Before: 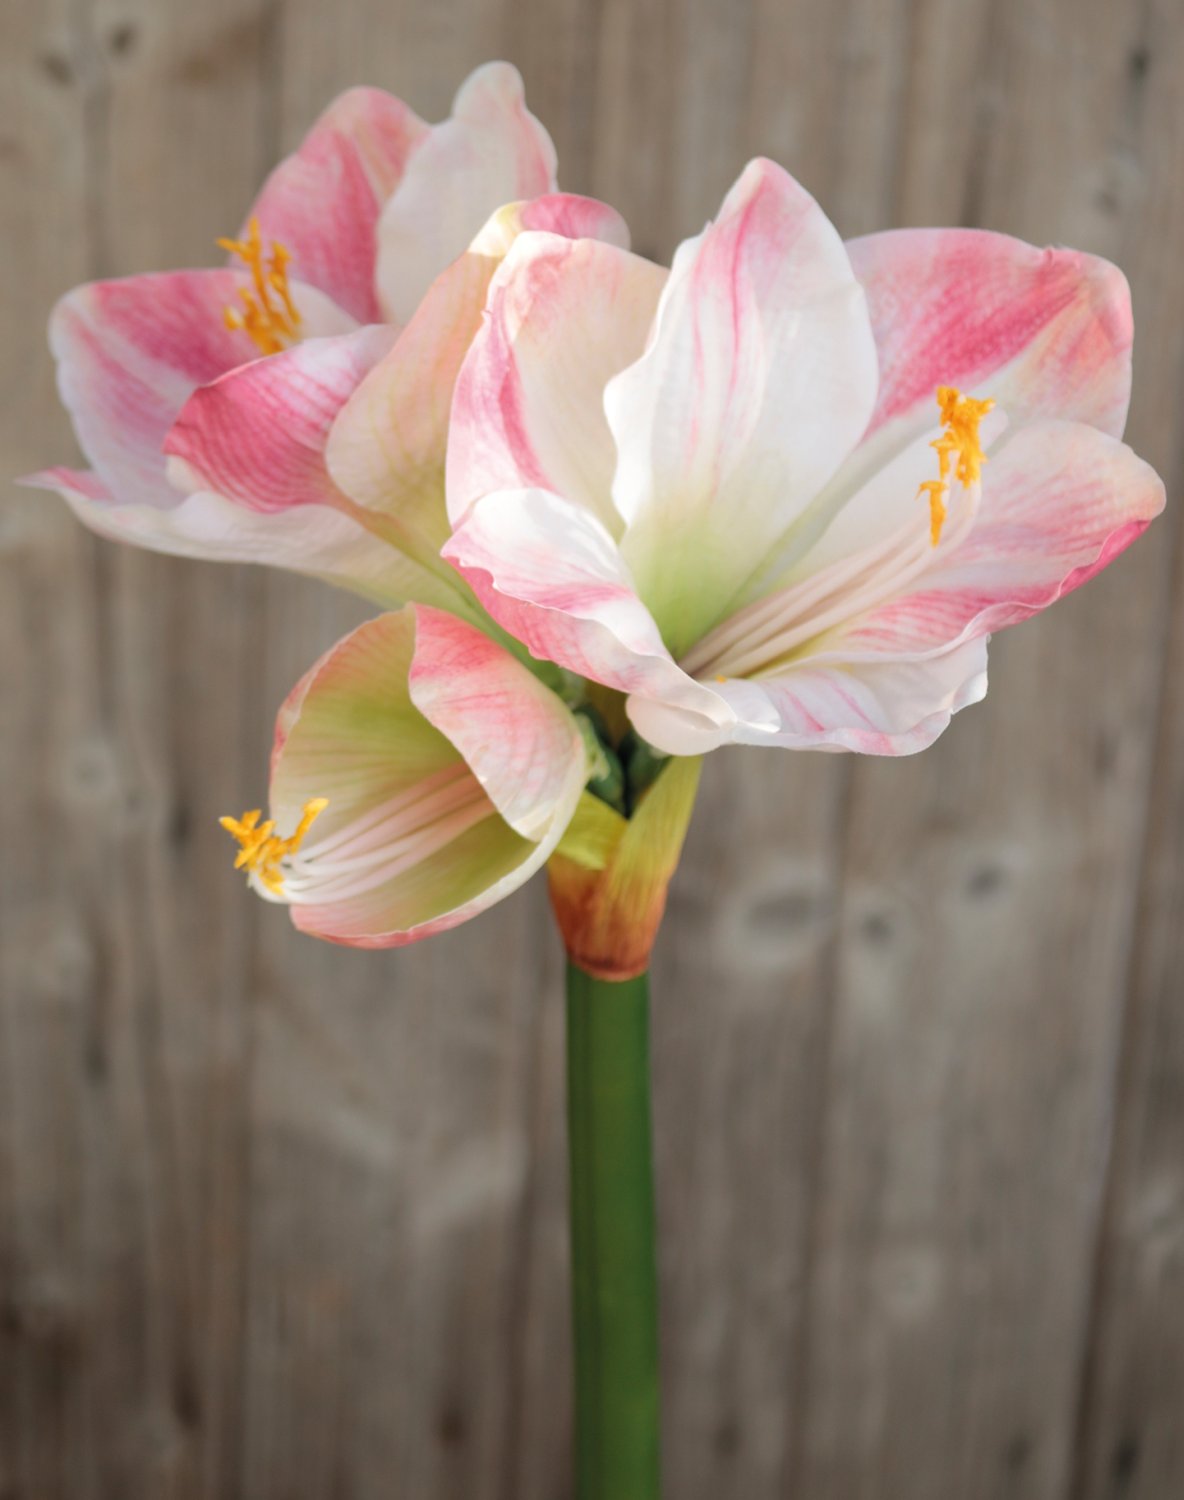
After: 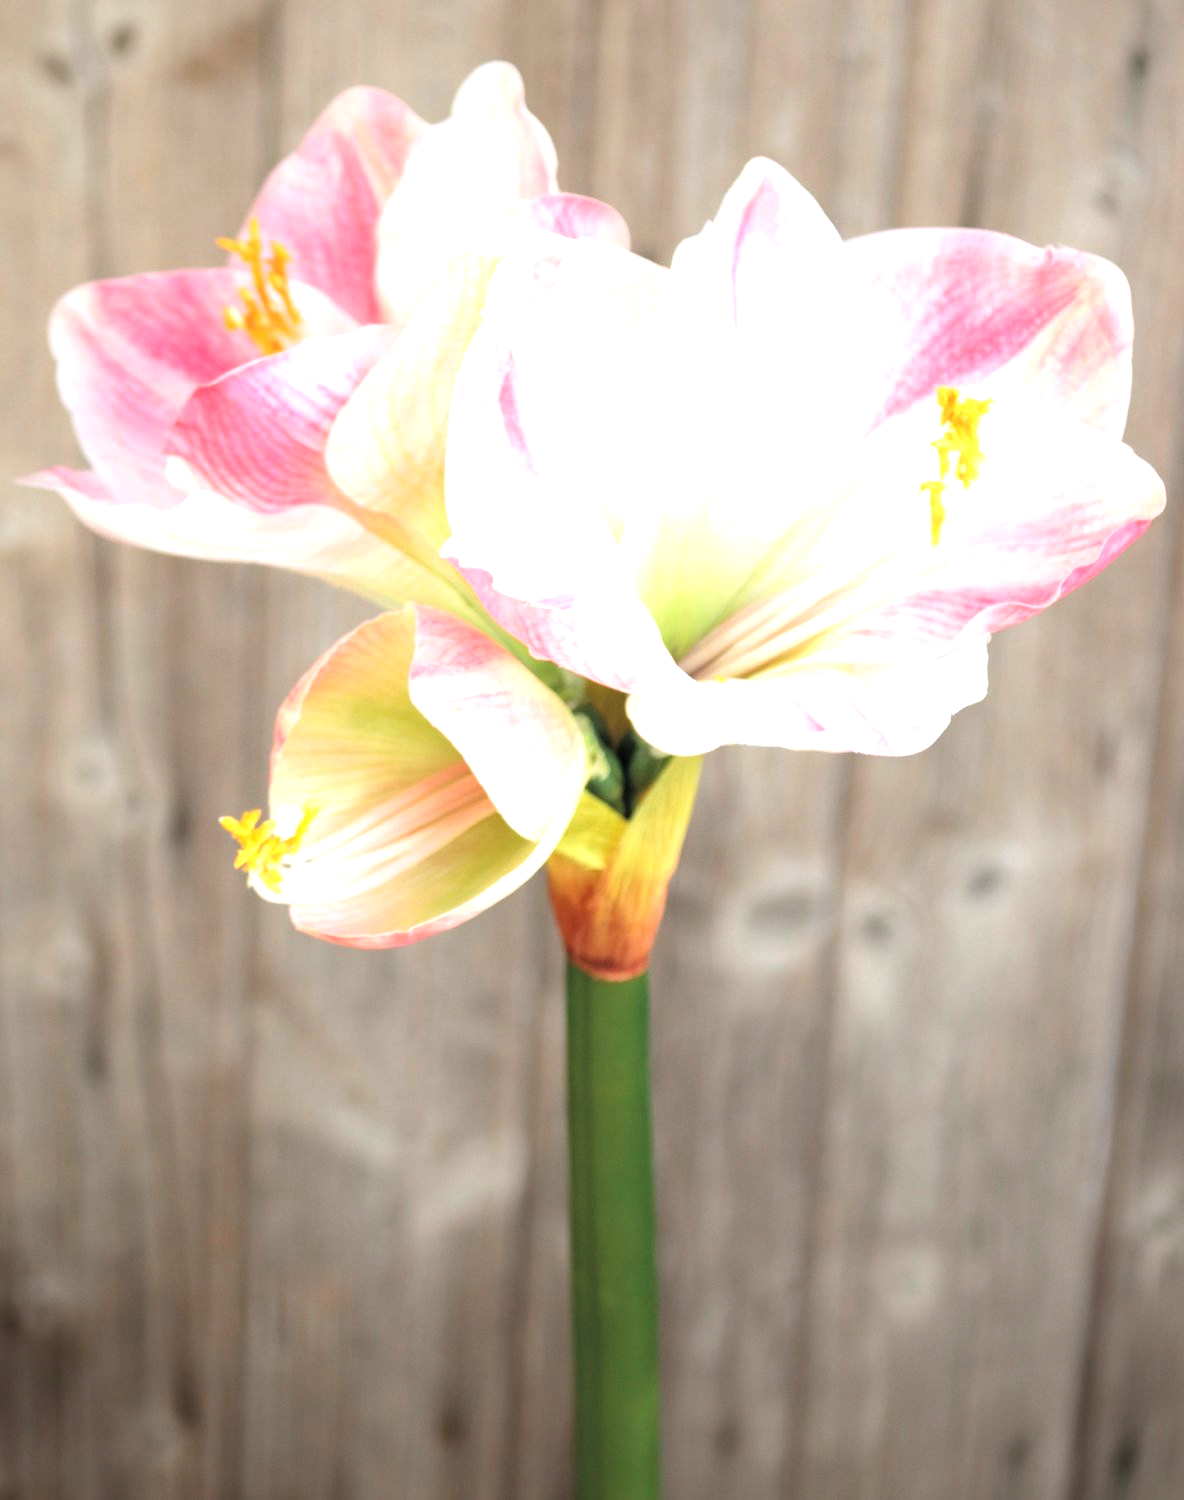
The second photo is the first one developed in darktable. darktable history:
exposure: black level correction 0, exposure 0.499 EV, compensate exposure bias true, compensate highlight preservation false
tone equalizer: -8 EV -0.77 EV, -7 EV -0.669 EV, -6 EV -0.595 EV, -5 EV -0.379 EV, -3 EV 0.385 EV, -2 EV 0.6 EV, -1 EV 0.681 EV, +0 EV 0.758 EV
